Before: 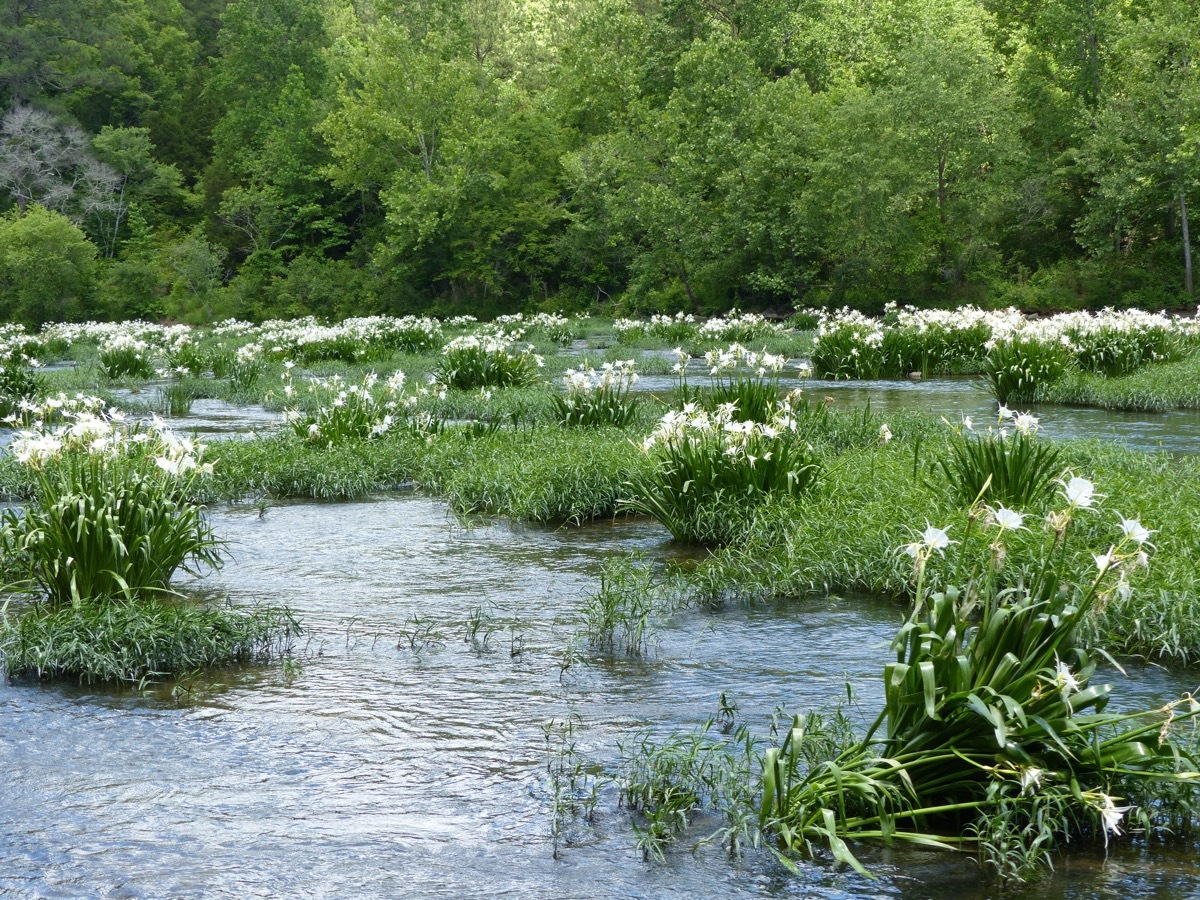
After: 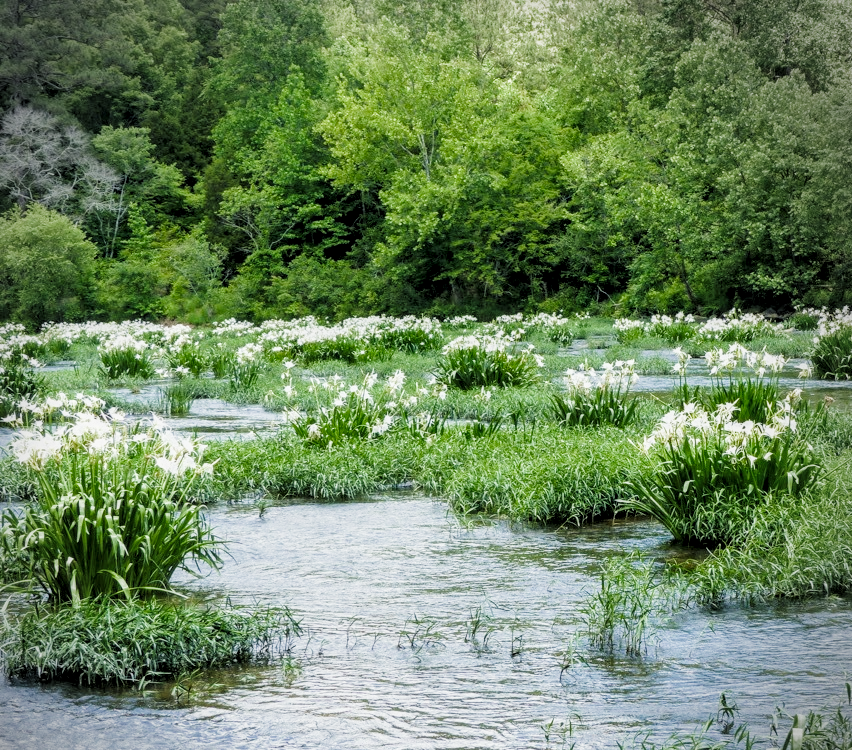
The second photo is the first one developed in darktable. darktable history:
vignetting: fall-off radius 45.02%, center (-0.036, 0.142), unbound false
crop: right 28.983%, bottom 16.636%
exposure: black level correction 0, exposure 0.702 EV, compensate highlight preservation false
local contrast: detail 130%
filmic rgb: black relative exposure -5.12 EV, white relative exposure 3.98 EV, hardness 2.9, contrast 1.097, add noise in highlights 0.001, color science v3 (2019), use custom middle-gray values true, iterations of high-quality reconstruction 0, contrast in highlights soft
contrast equalizer: y [[0.6 ×6], [0.55 ×6], [0 ×6], [0 ×6], [0 ×6]], mix -0.103
color balance rgb: shadows lift › luminance -7.455%, shadows lift › chroma 2.116%, shadows lift › hue 165.92°, linear chroma grading › global chroma 9.838%, perceptual saturation grading › global saturation 0.957%, global vibrance 20%
